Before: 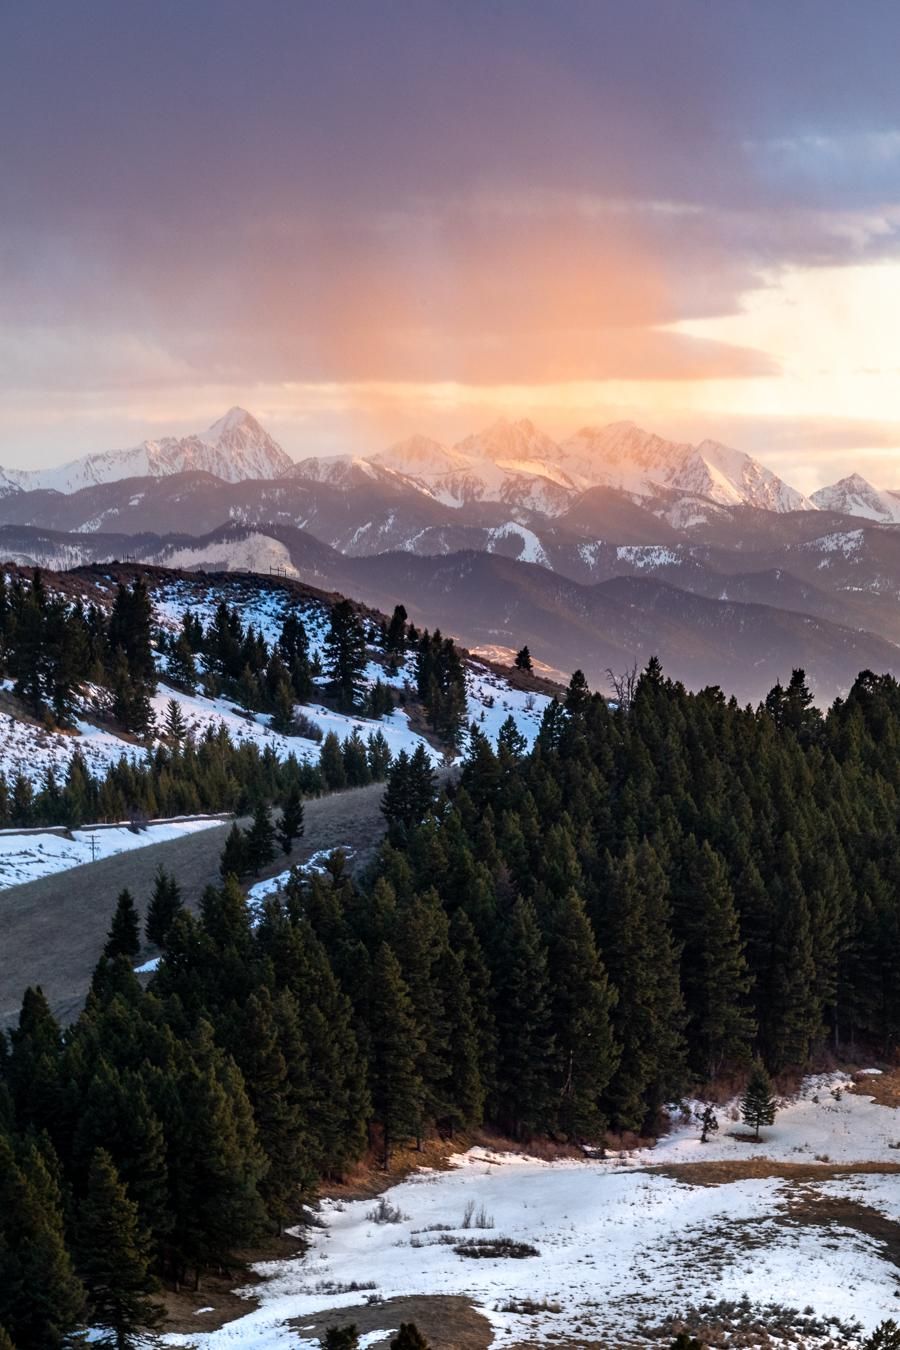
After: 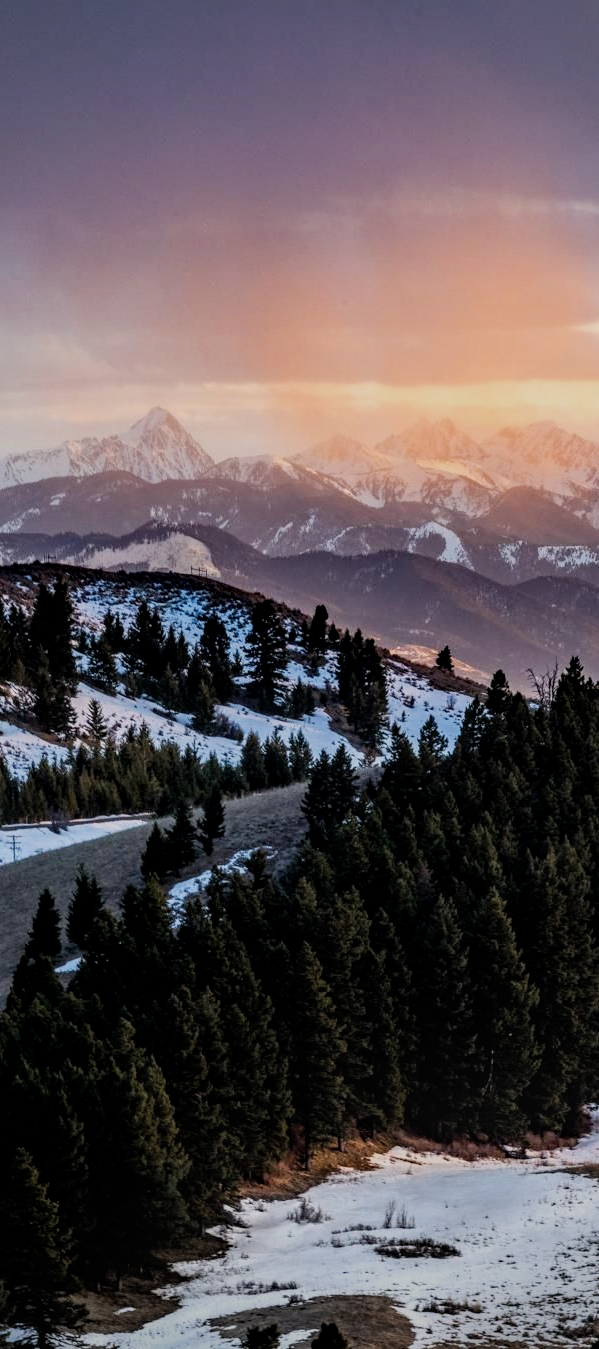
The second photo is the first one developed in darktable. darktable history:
haze removal: adaptive false
local contrast: on, module defaults
crop and rotate: left 8.786%, right 24.548%
vignetting: unbound false
filmic rgb: black relative exposure -7.65 EV, white relative exposure 4.56 EV, hardness 3.61
